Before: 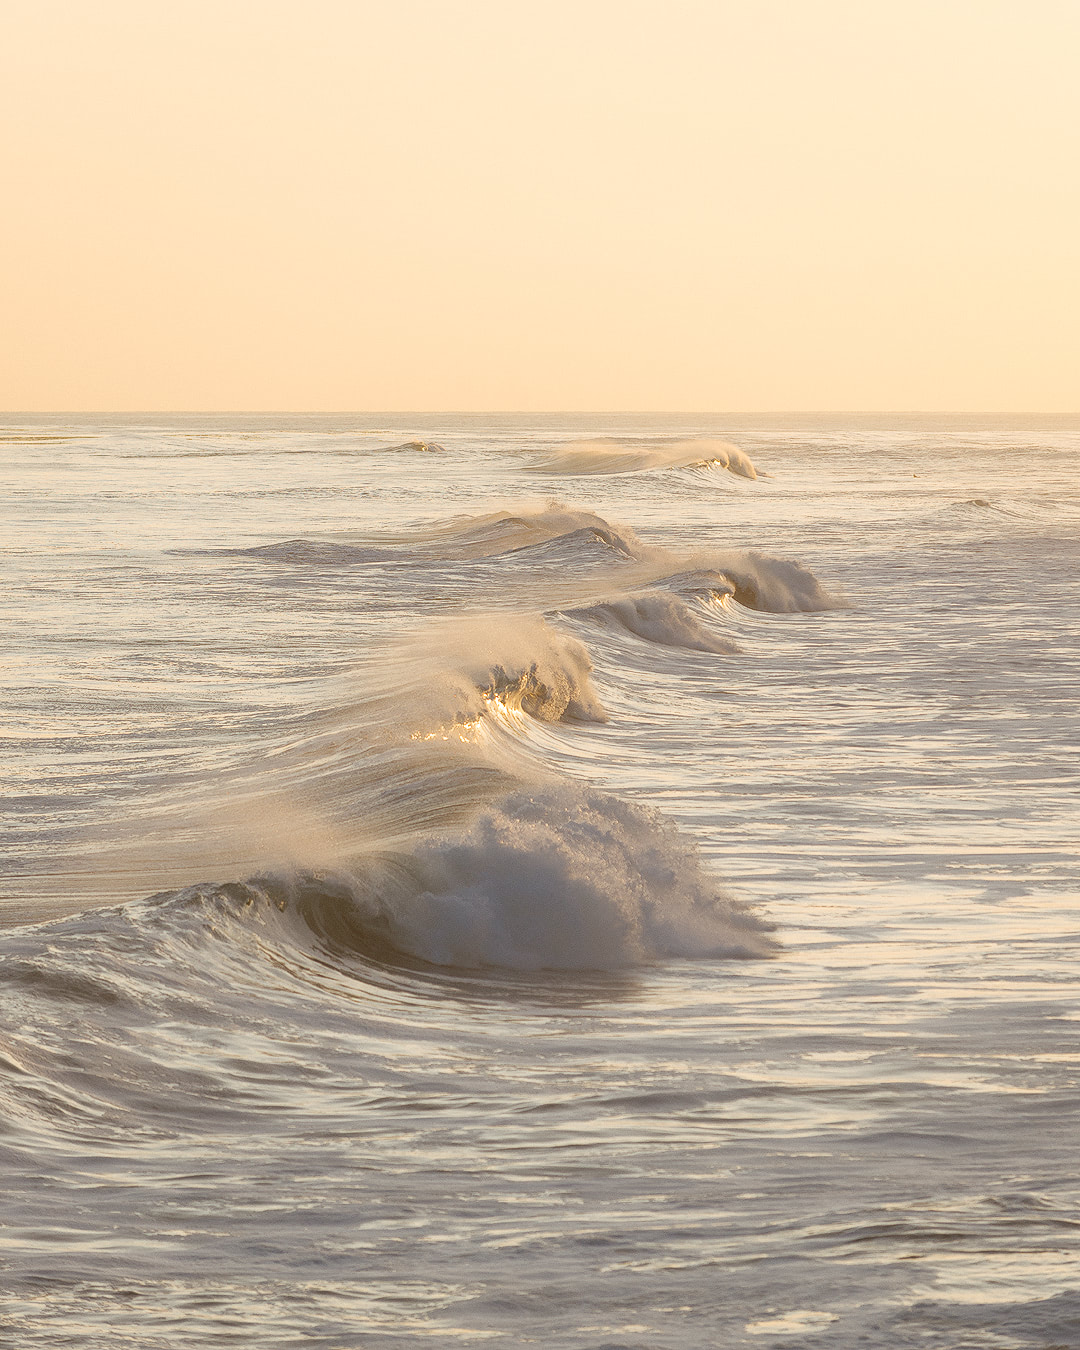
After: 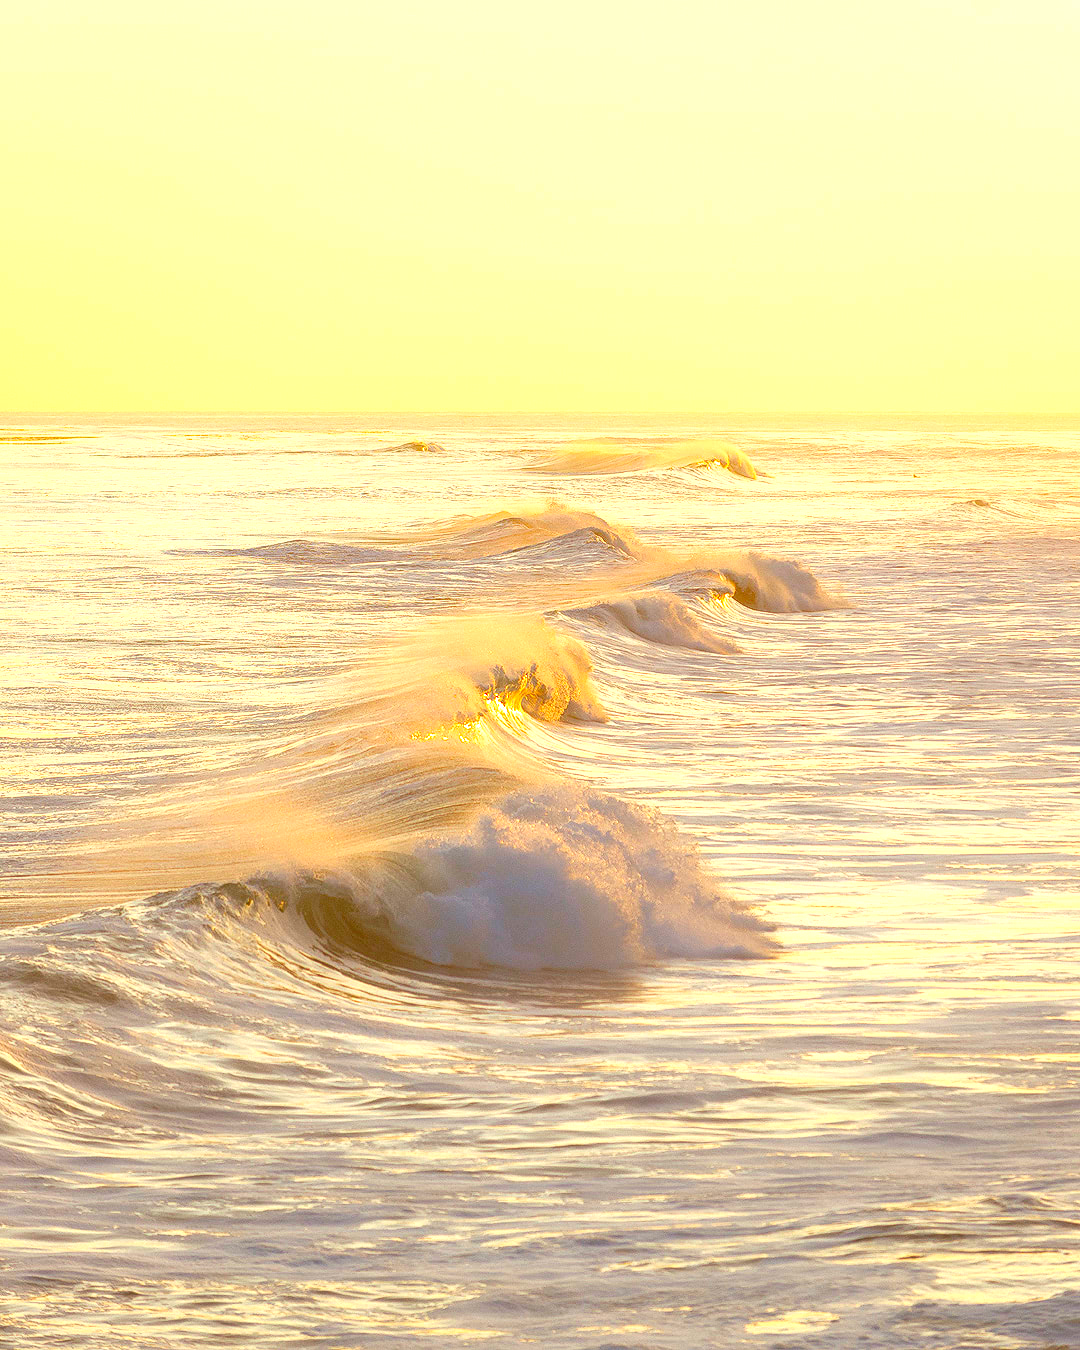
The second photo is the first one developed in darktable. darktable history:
color correction: saturation 2.15
exposure: black level correction 0, exposure 0.7 EV, compensate exposure bias true, compensate highlight preservation false
